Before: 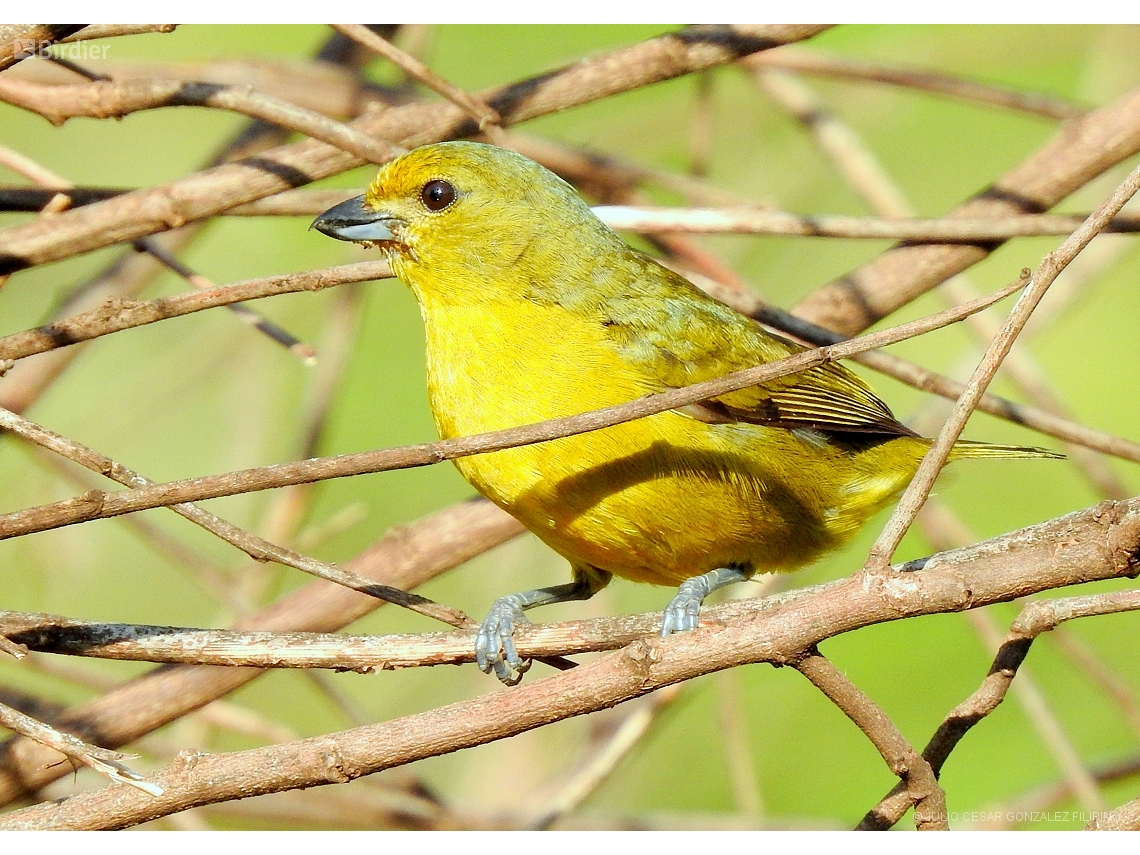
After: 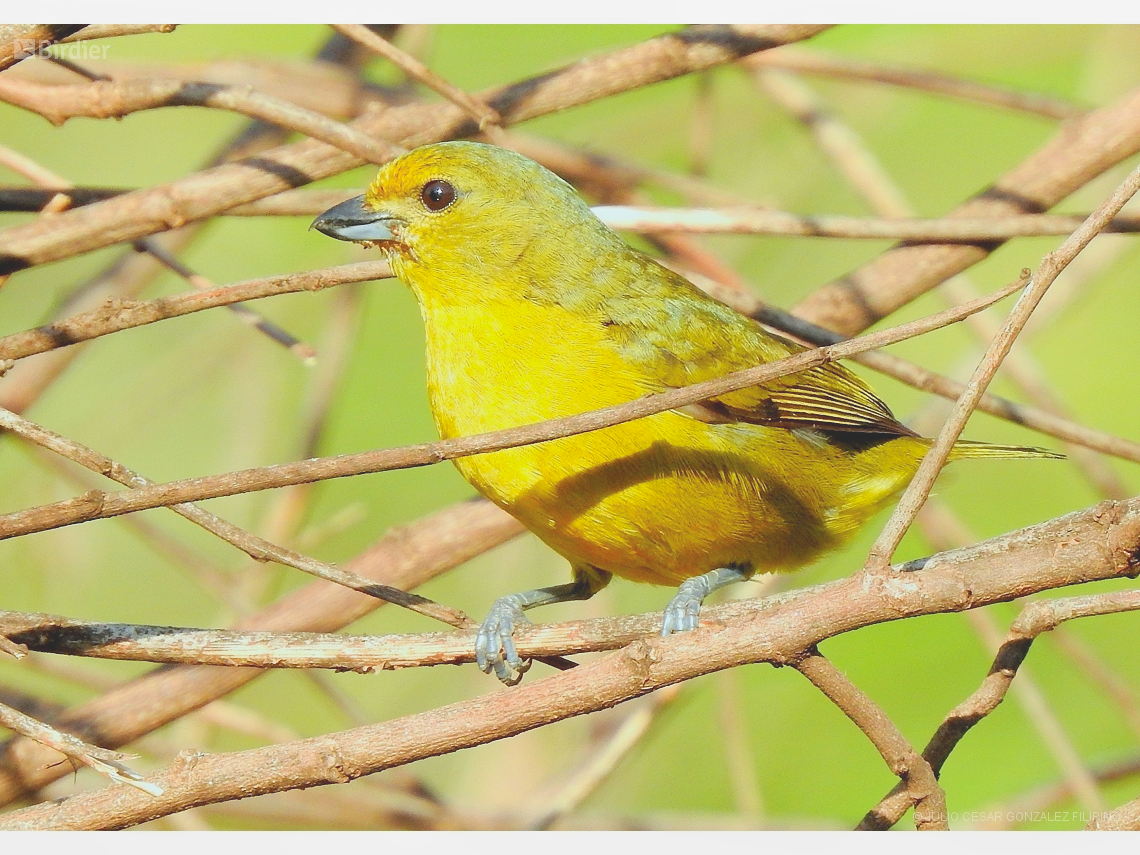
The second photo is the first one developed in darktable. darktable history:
local contrast: detail 71%
